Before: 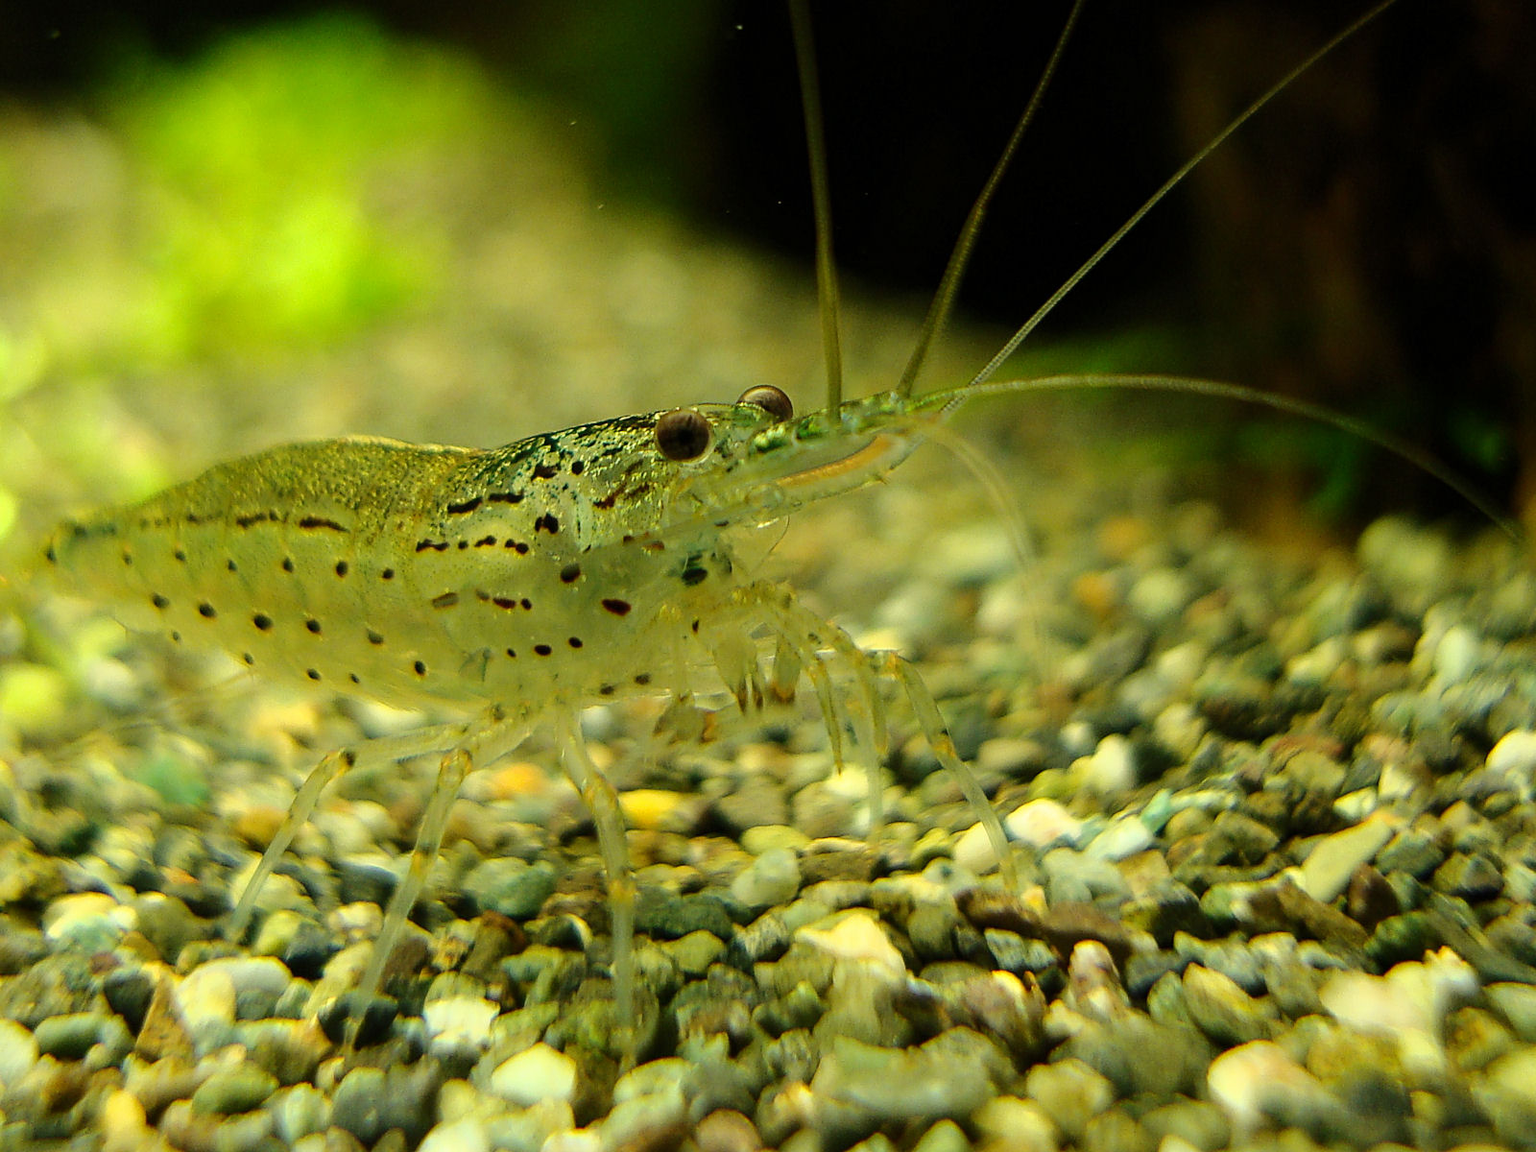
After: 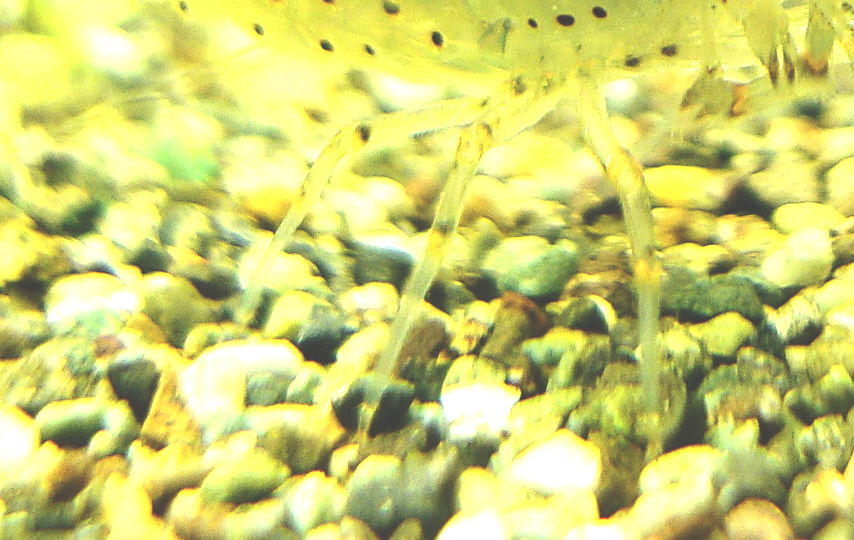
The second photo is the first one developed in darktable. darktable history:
crop and rotate: top 54.778%, right 46.61%, bottom 0.159%
contrast brightness saturation: contrast 0.03, brightness -0.04
exposure: black level correction -0.023, exposure 1.397 EV, compensate highlight preservation false
